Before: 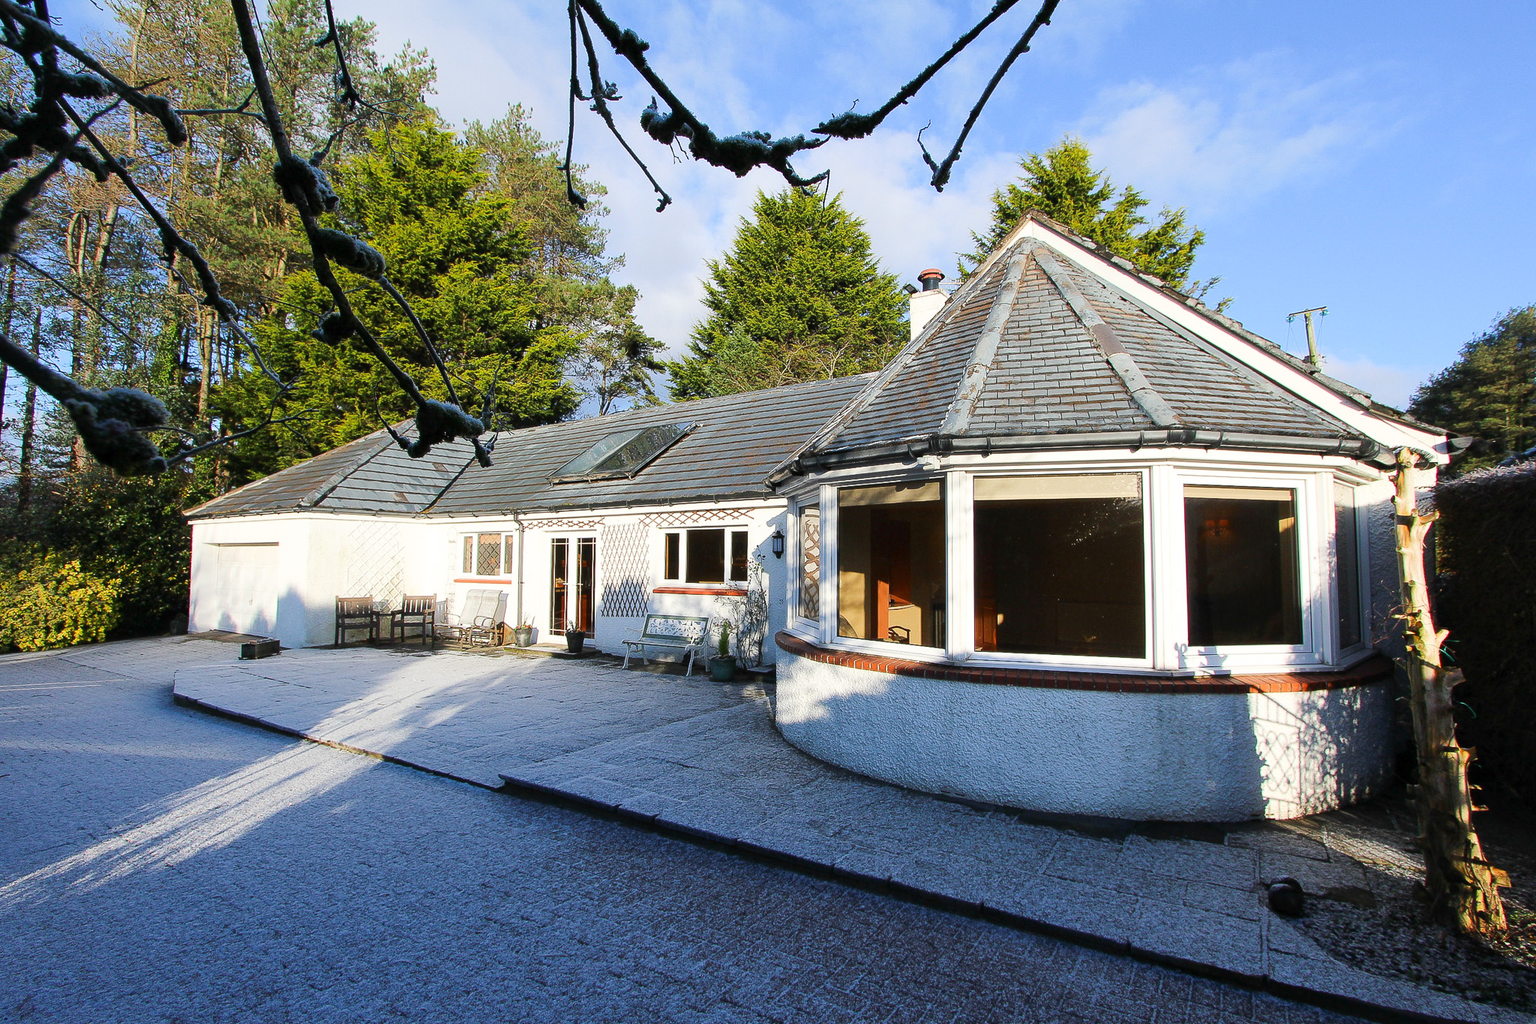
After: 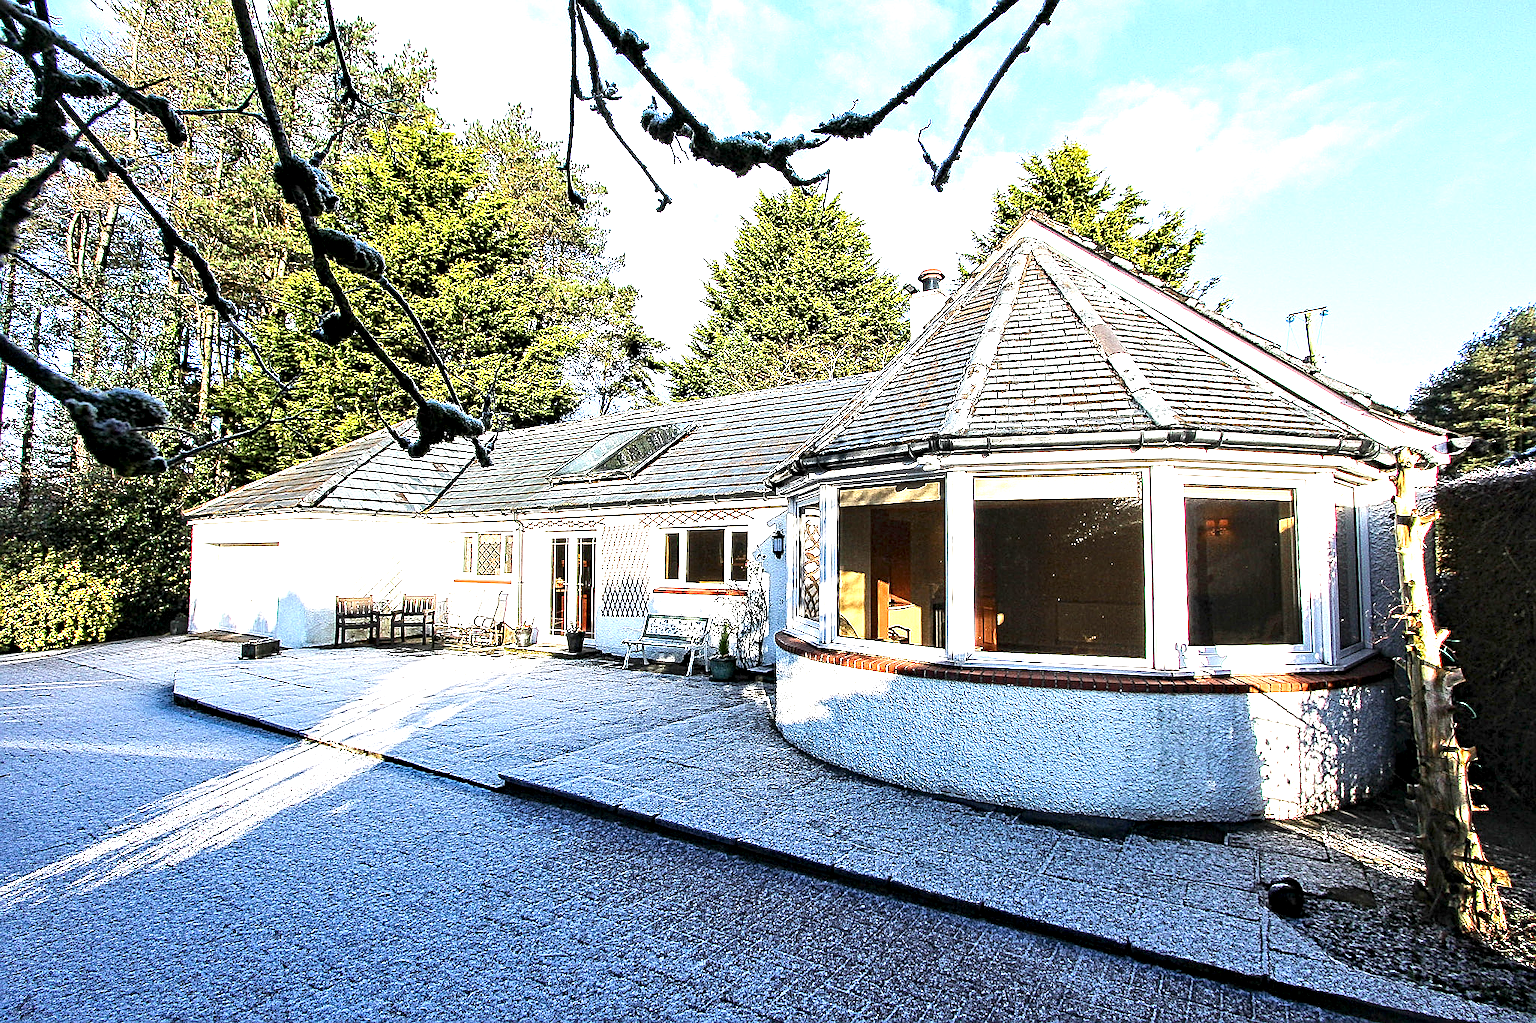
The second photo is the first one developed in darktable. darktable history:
contrast equalizer: y [[0.5, 0.542, 0.583, 0.625, 0.667, 0.708], [0.5 ×6], [0.5 ×6], [0 ×6], [0 ×6]]
sharpen: on, module defaults
exposure: black level correction 0, exposure 1.276 EV, compensate highlight preservation false
